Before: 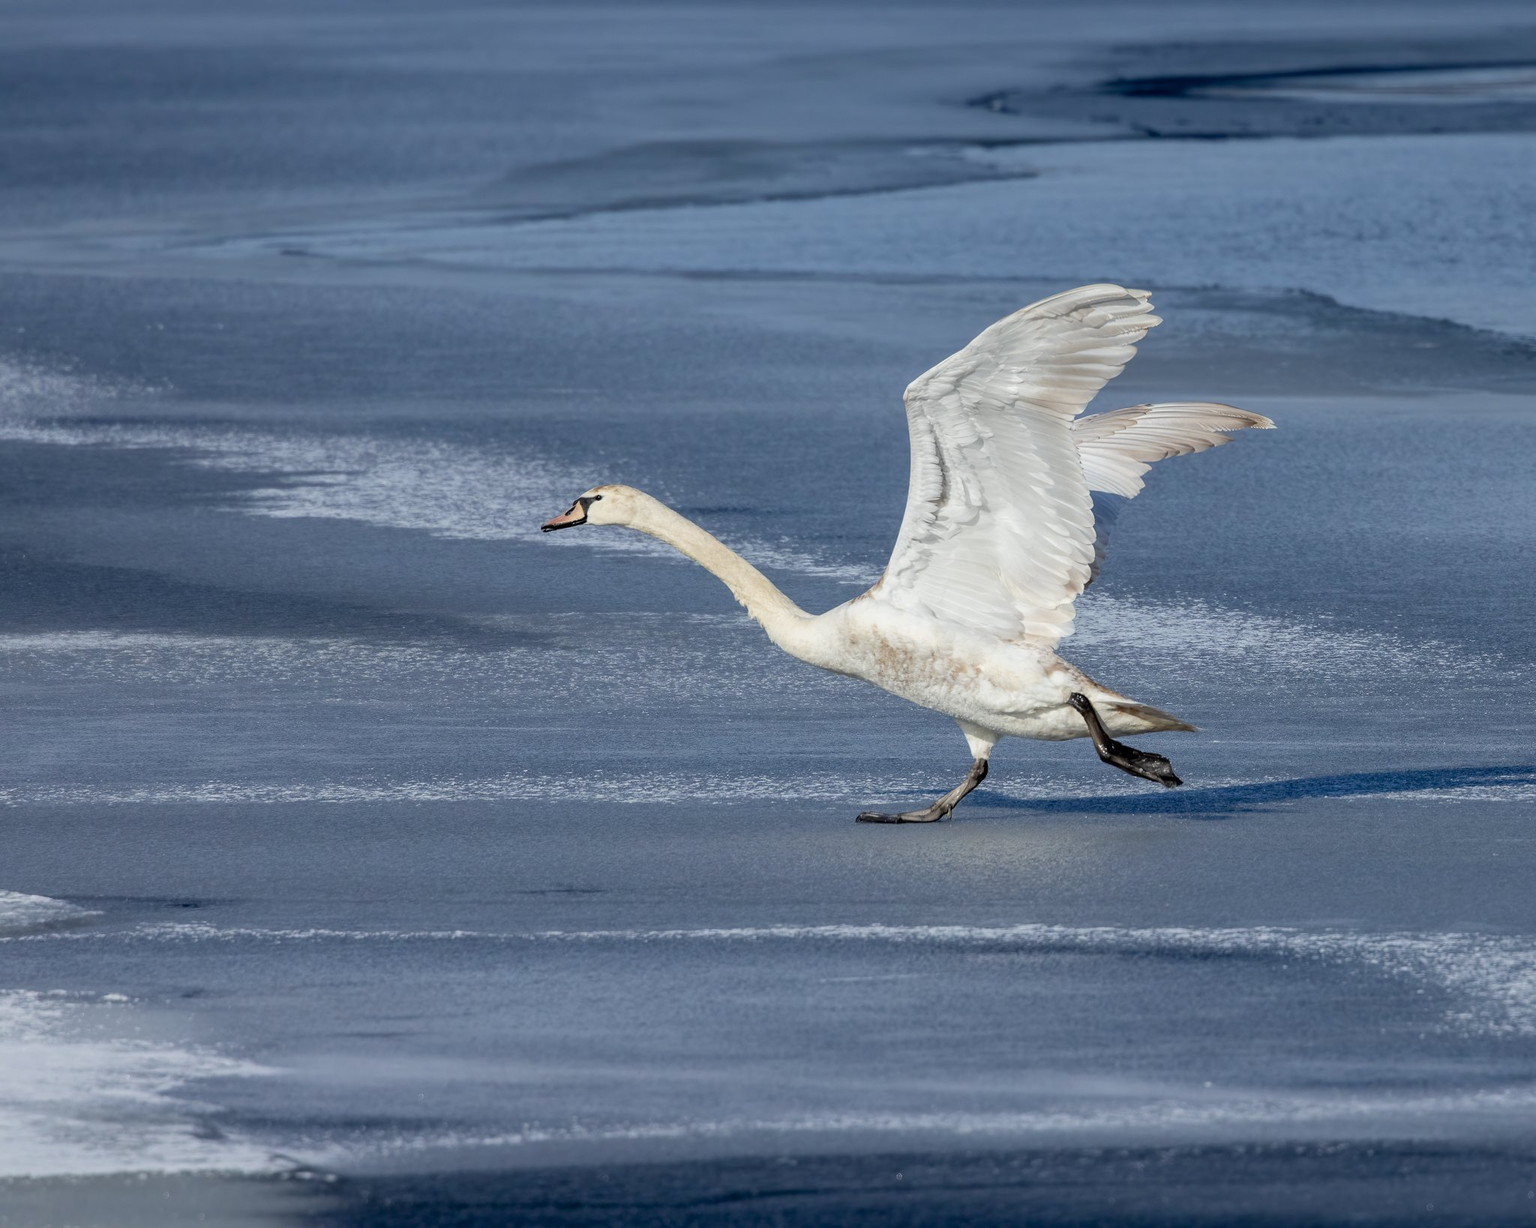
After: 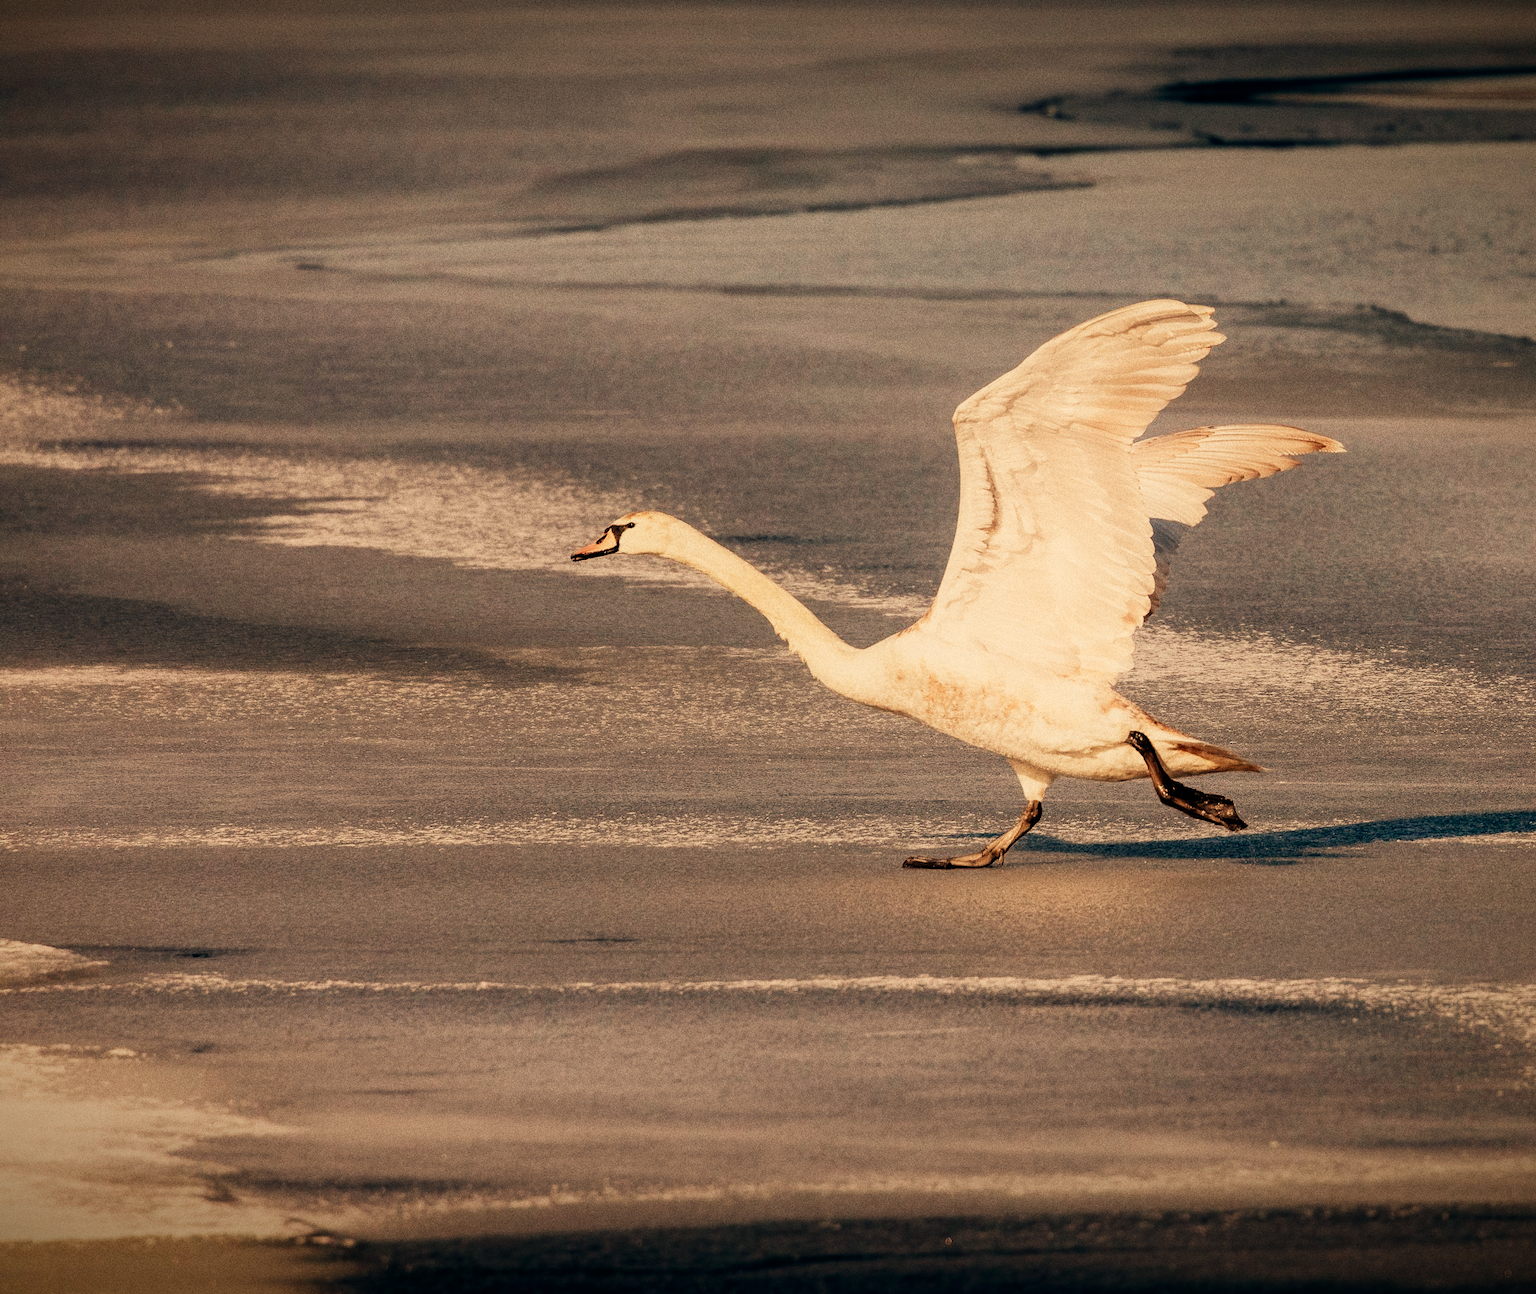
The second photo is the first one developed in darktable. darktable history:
grain: coarseness 0.09 ISO, strength 40%
white balance: red 1.467, blue 0.684
crop and rotate: right 5.167%
color zones: curves: ch2 [(0, 0.5) (0.143, 0.5) (0.286, 0.489) (0.415, 0.421) (0.571, 0.5) (0.714, 0.5) (0.857, 0.5) (1, 0.5)]
vignetting: fall-off start 98.29%, fall-off radius 100%, brightness -1, saturation 0.5, width/height ratio 1.428
shadows and highlights: shadows -23.08, highlights 46.15, soften with gaussian
sigmoid: contrast 1.7, skew -0.2, preserve hue 0%, red attenuation 0.1, red rotation 0.035, green attenuation 0.1, green rotation -0.017, blue attenuation 0.15, blue rotation -0.052, base primaries Rec2020
